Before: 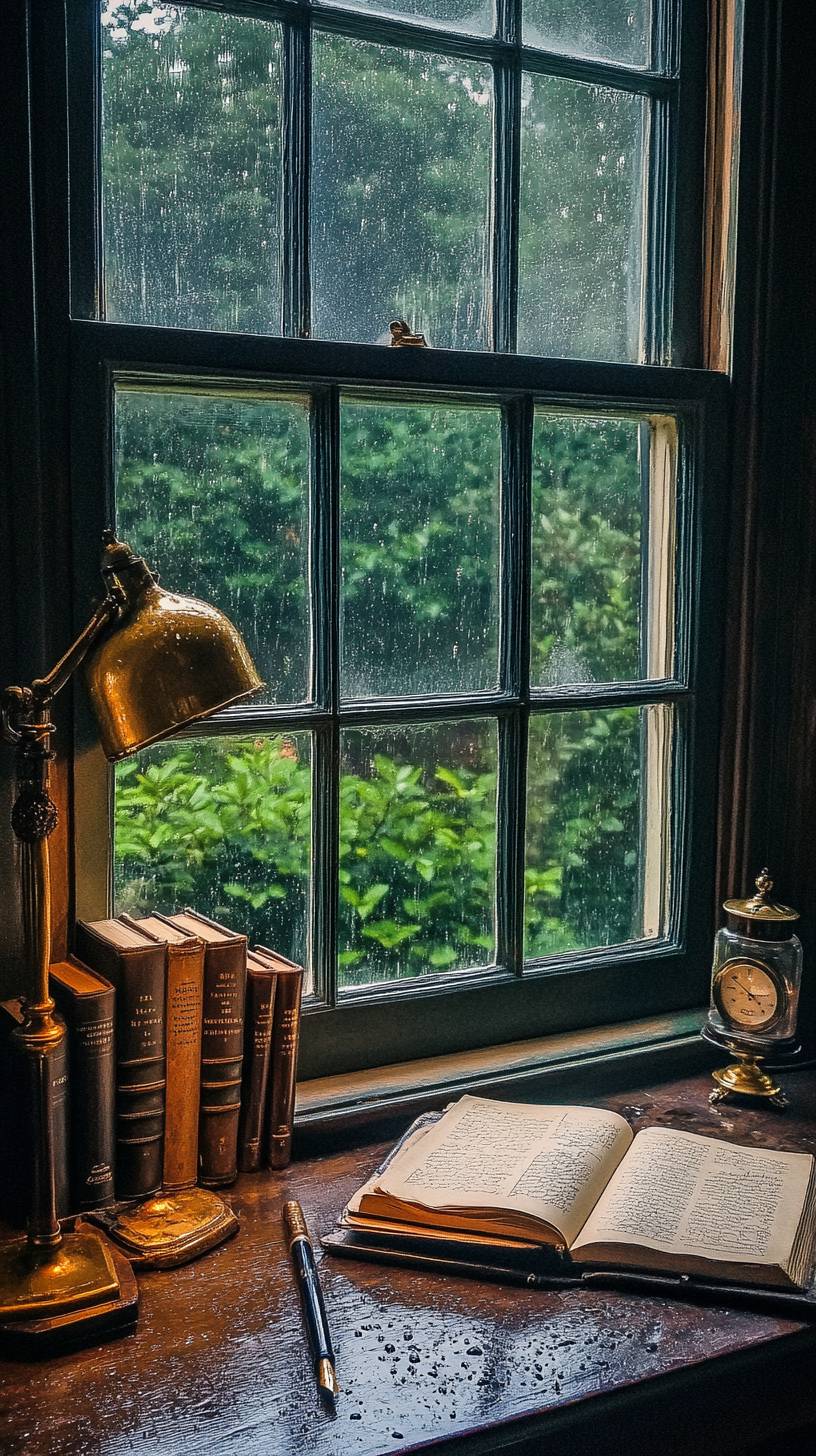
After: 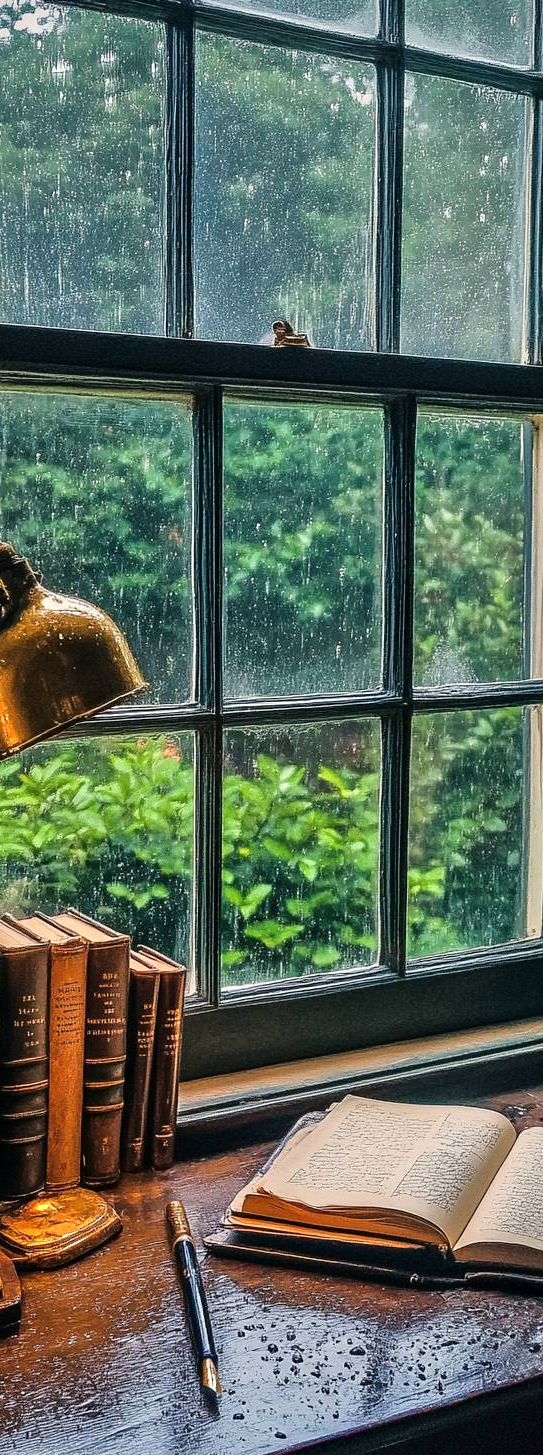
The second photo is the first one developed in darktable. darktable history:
crop and rotate: left 14.385%, right 18.948%
tone equalizer: -8 EV 0.001 EV, -7 EV -0.004 EV, -6 EV 0.009 EV, -5 EV 0.032 EV, -4 EV 0.276 EV, -3 EV 0.644 EV, -2 EV 0.584 EV, -1 EV 0.187 EV, +0 EV 0.024 EV
